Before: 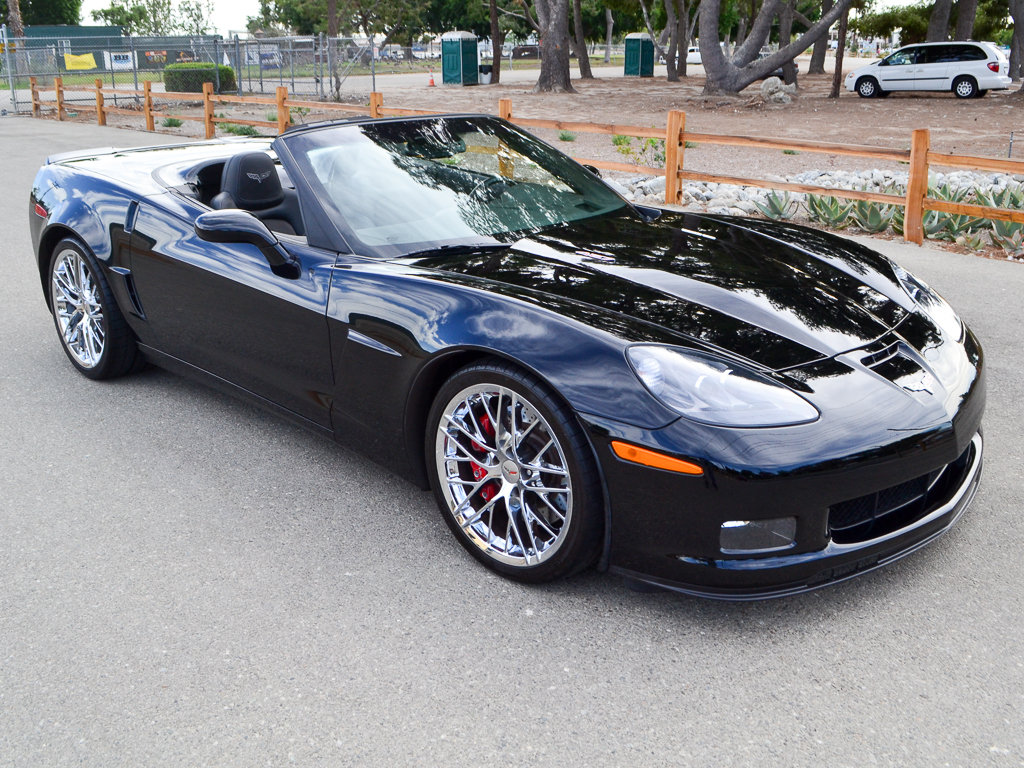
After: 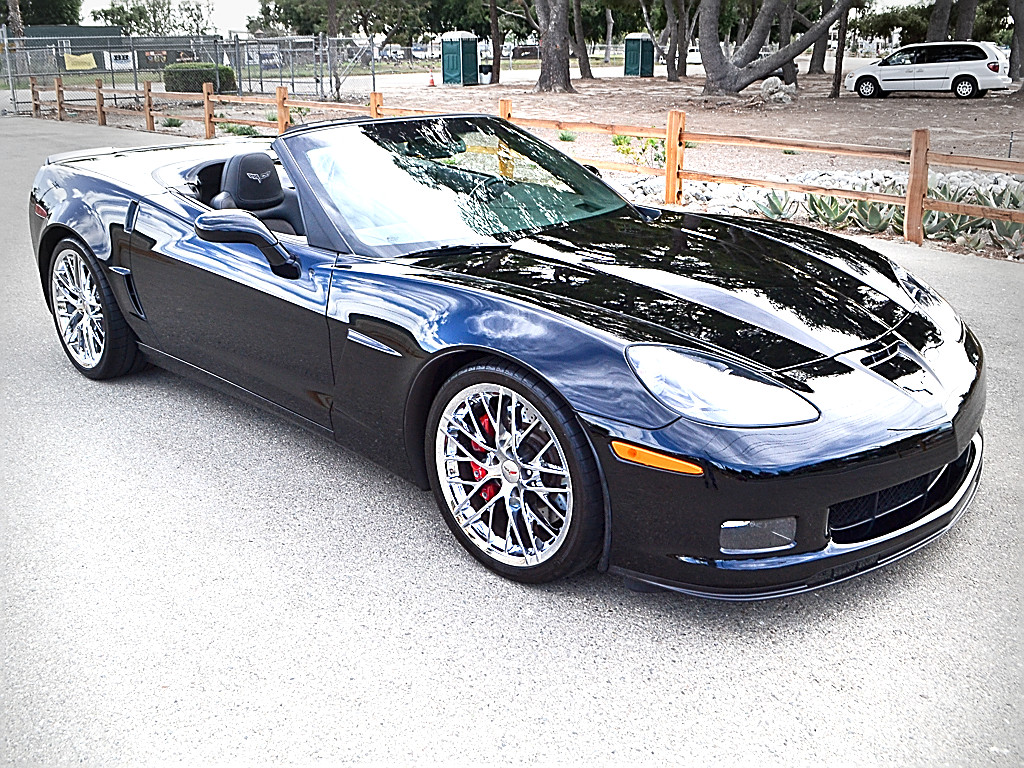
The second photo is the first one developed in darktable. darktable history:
vignetting: fall-off radius 31.97%, center (-0.027, 0.403)
exposure: black level correction -0.001, exposure 0.907 EV, compensate exposure bias true, compensate highlight preservation false
sharpen: radius 1.689, amount 1.286
